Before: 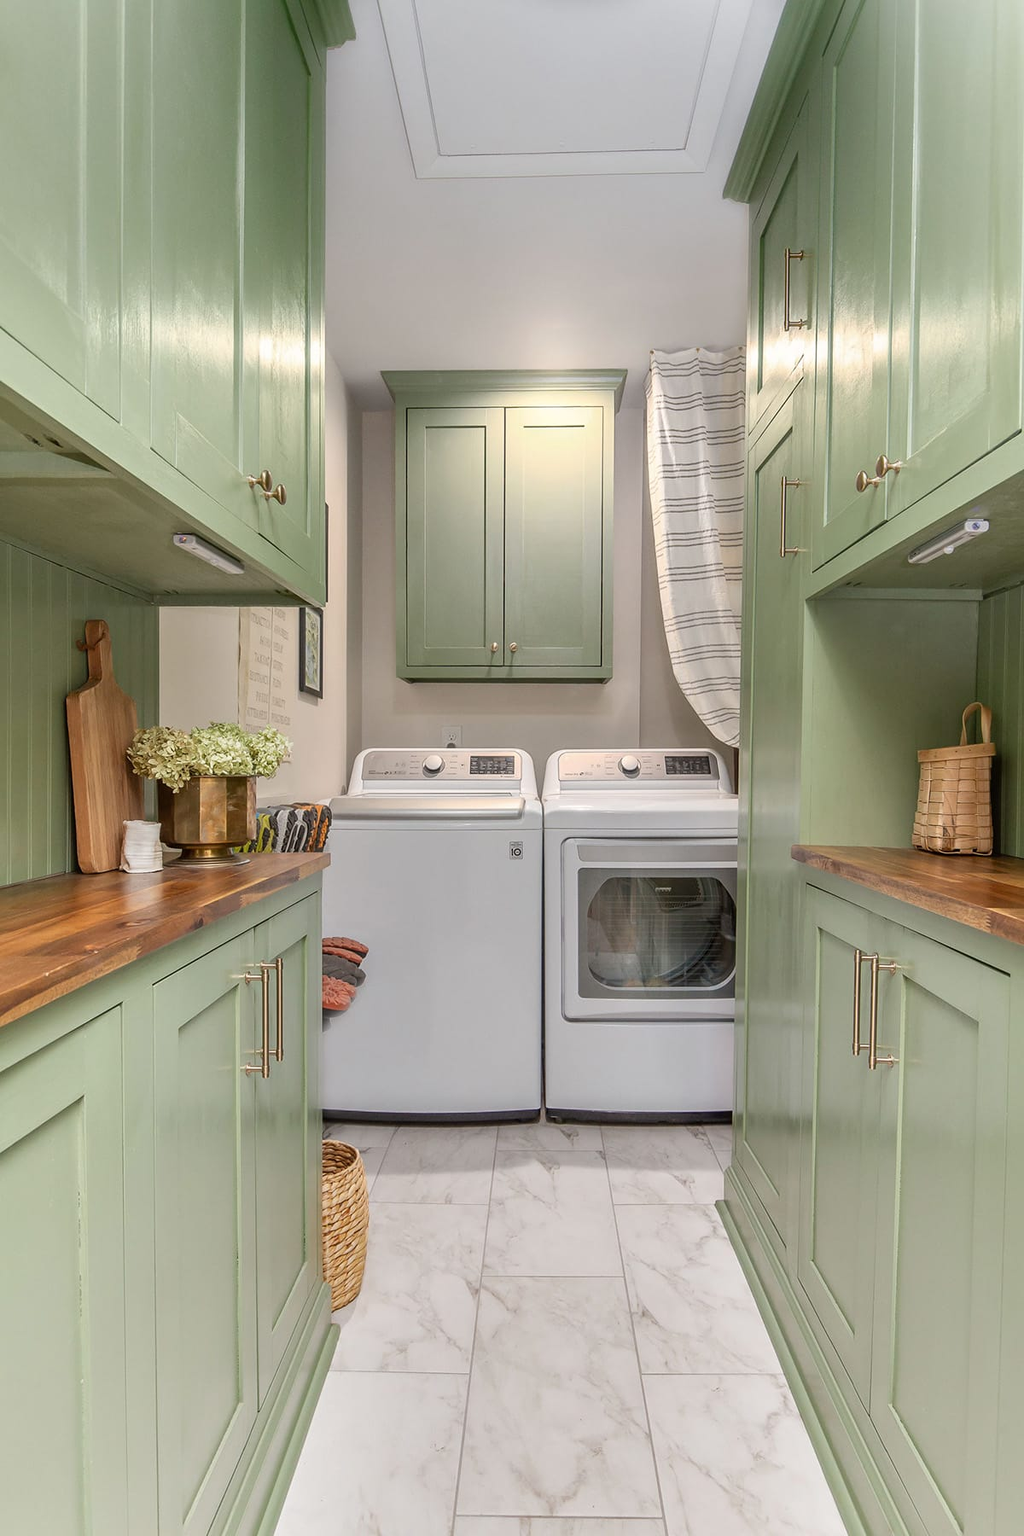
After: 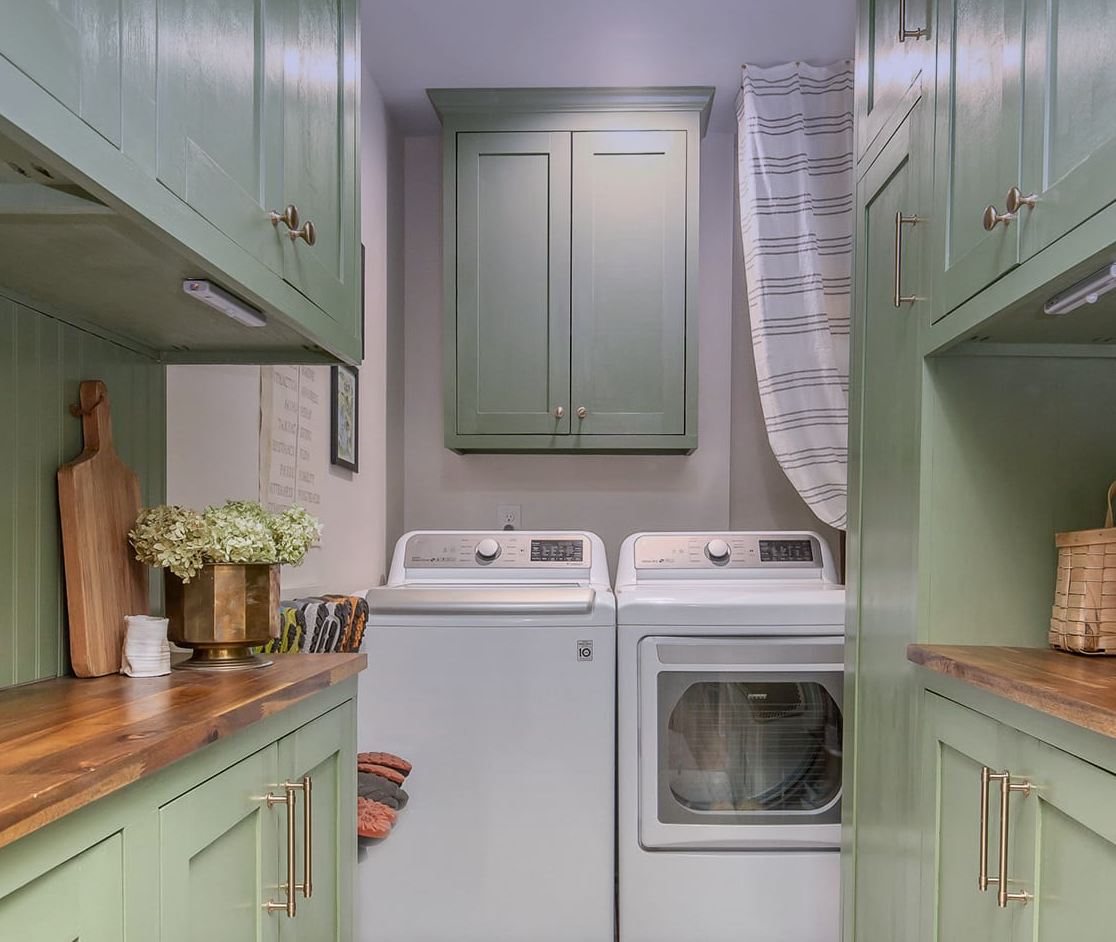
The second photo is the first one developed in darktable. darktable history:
graduated density: hue 238.83°, saturation 50%
crop: left 1.744%, top 19.225%, right 5.069%, bottom 28.357%
